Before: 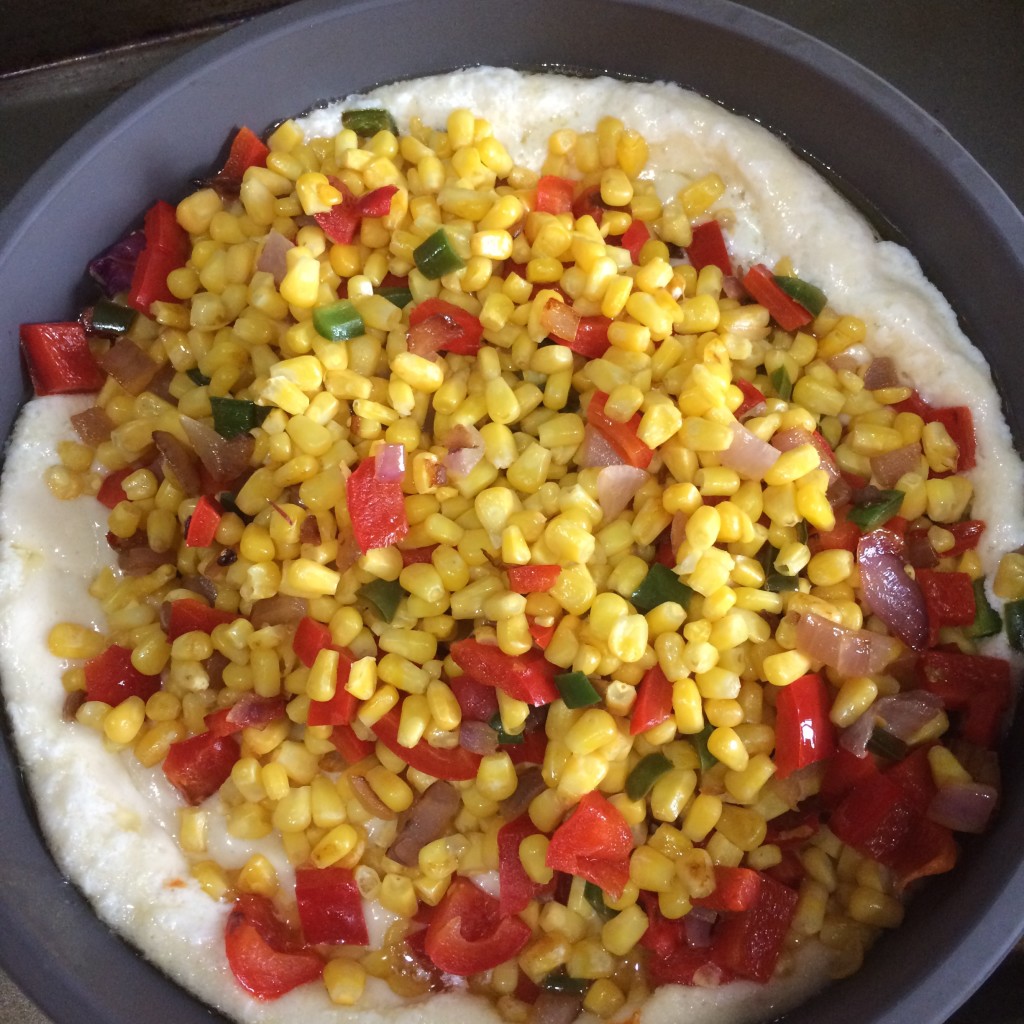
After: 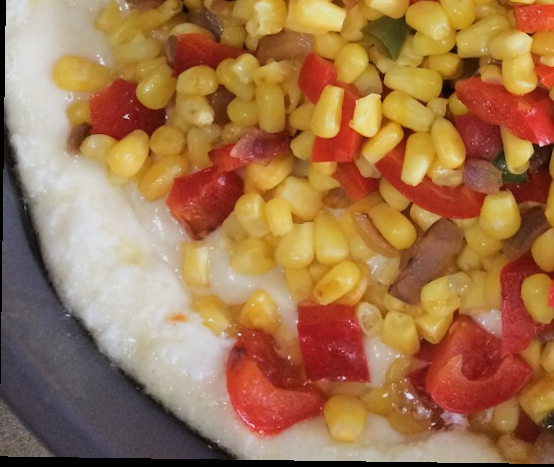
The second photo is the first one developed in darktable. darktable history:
color correction: highlights a* -0.137, highlights b* 0.137
filmic rgb: middle gray luminance 18.42%, black relative exposure -9 EV, white relative exposure 3.75 EV, threshold 6 EV, target black luminance 0%, hardness 4.85, latitude 67.35%, contrast 0.955, highlights saturation mix 20%, shadows ↔ highlights balance 21.36%, add noise in highlights 0, preserve chrominance luminance Y, color science v3 (2019), use custom middle-gray values true, iterations of high-quality reconstruction 0, contrast in highlights soft, enable highlight reconstruction true
rotate and perspective: rotation 0.8°, automatic cropping off
exposure: exposure 0.2 EV, compensate highlight preservation false
crop and rotate: top 54.778%, right 46.61%, bottom 0.159%
